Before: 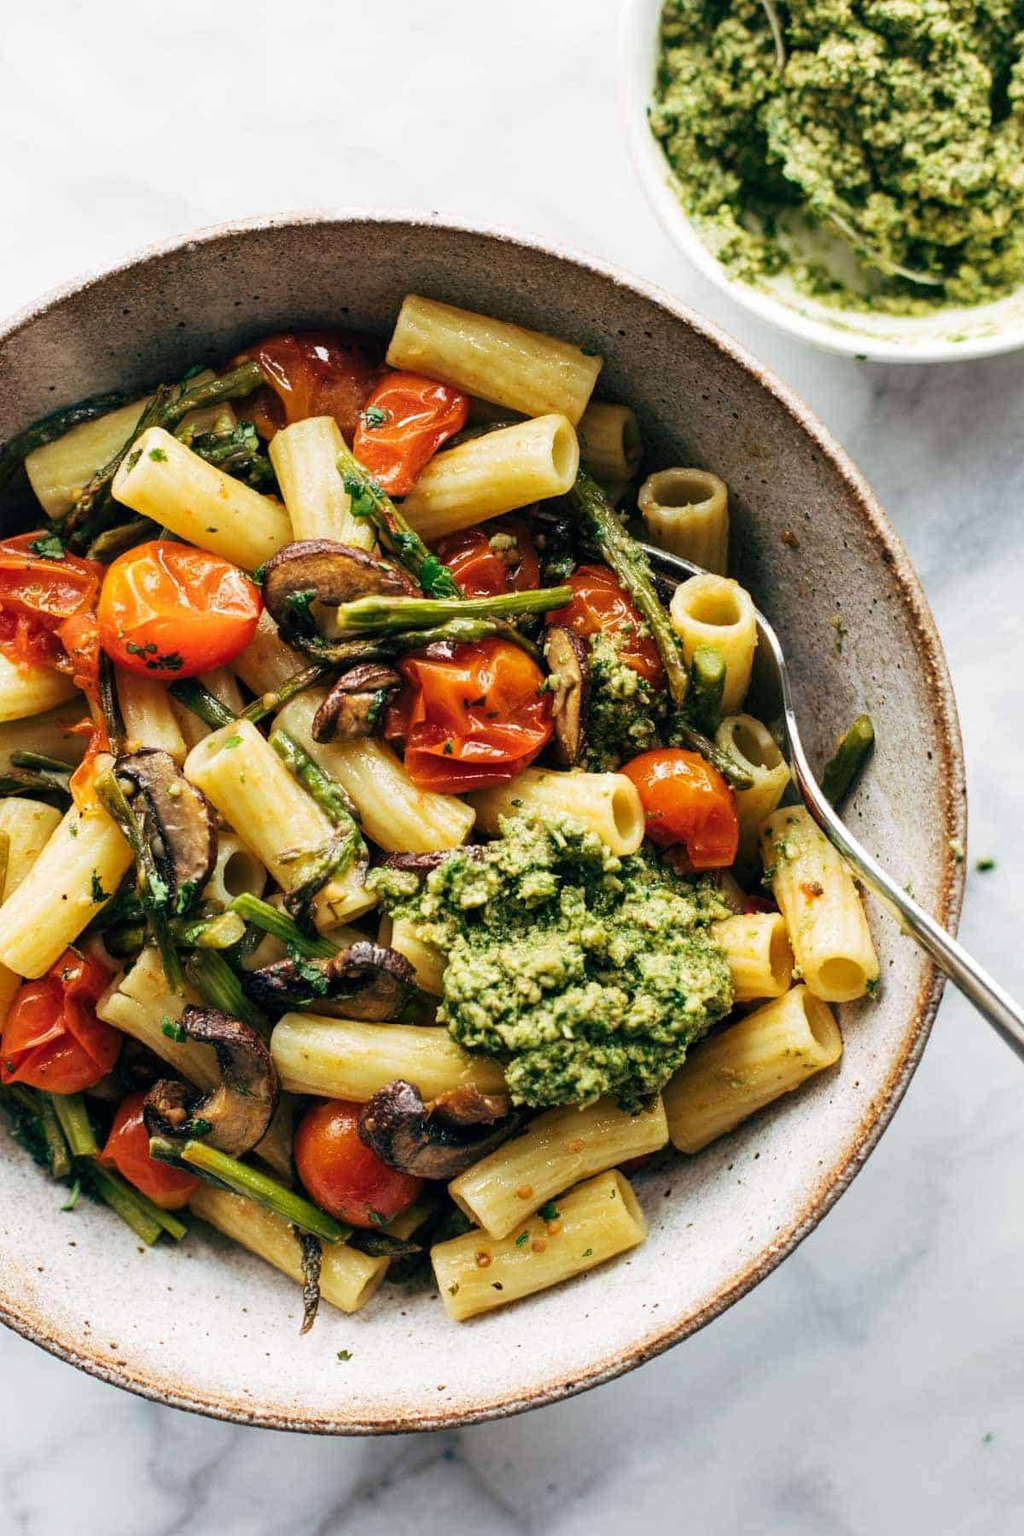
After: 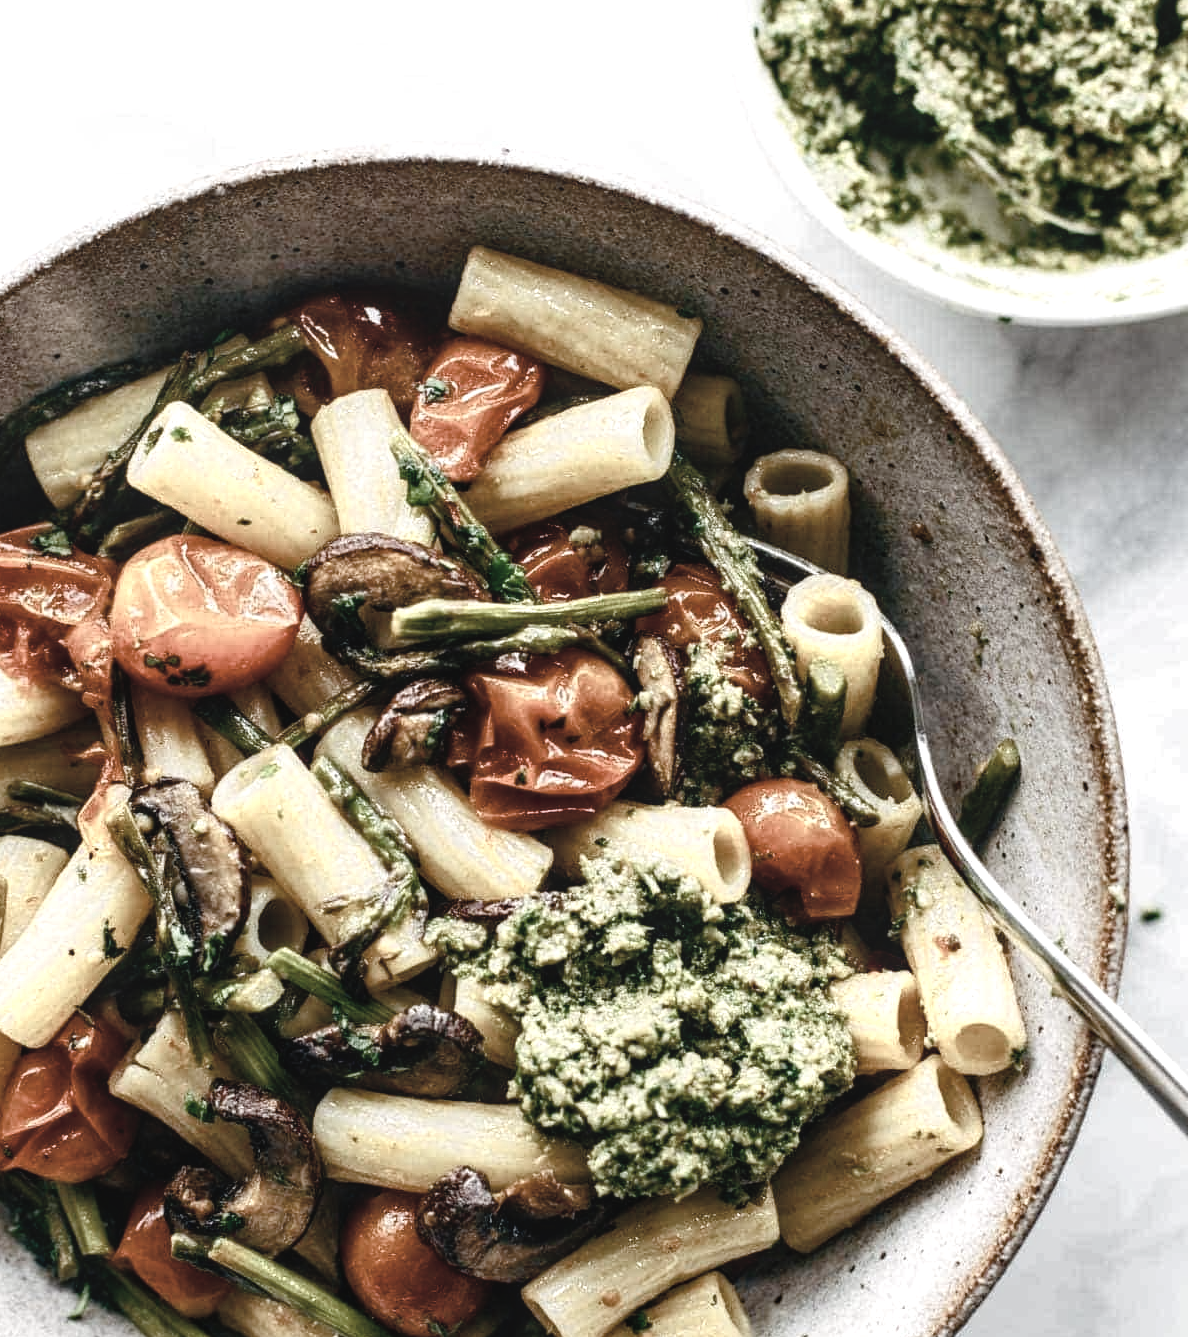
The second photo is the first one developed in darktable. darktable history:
local contrast: detail 110%
color correction: highlights b* -0.033, saturation 0.503
color balance rgb: perceptual saturation grading › global saturation 20%, perceptual saturation grading › highlights -49.754%, perceptual saturation grading › shadows 25.041%, global vibrance 9.413%, contrast 15.197%, saturation formula JzAzBz (2021)
crop: left 0.374%, top 5.524%, bottom 19.885%
